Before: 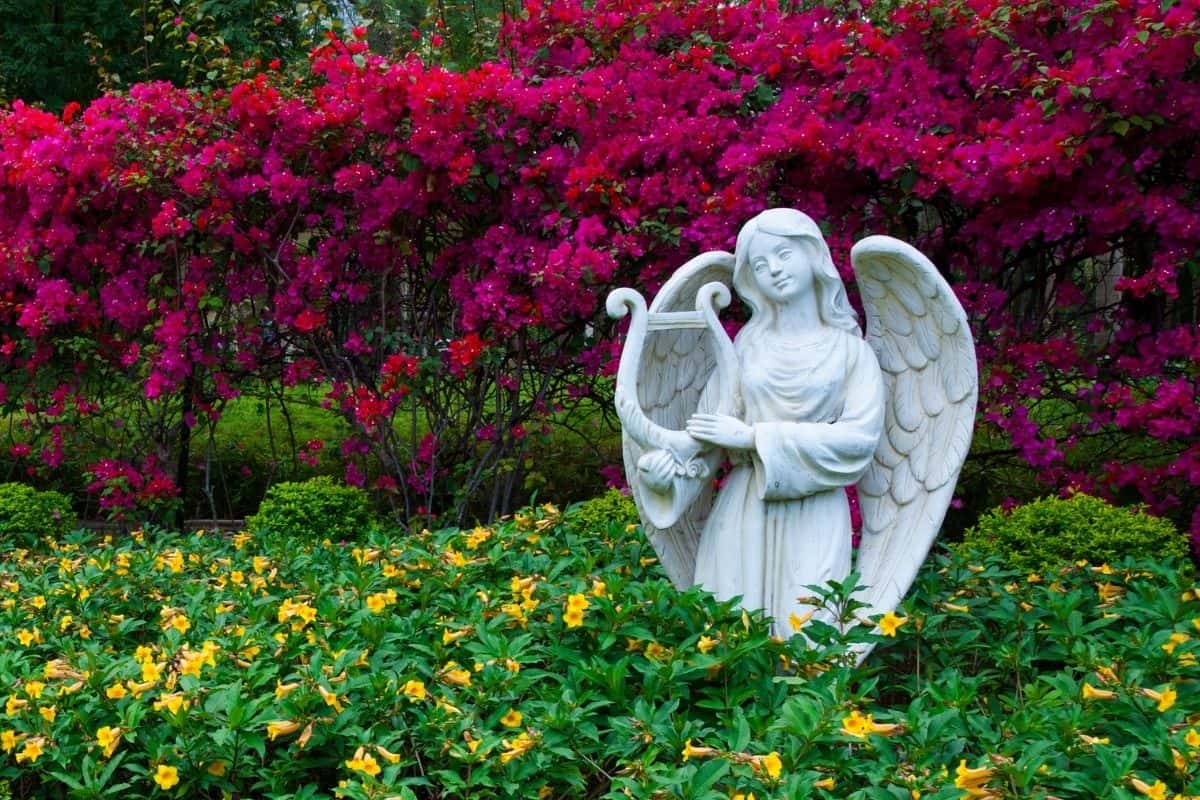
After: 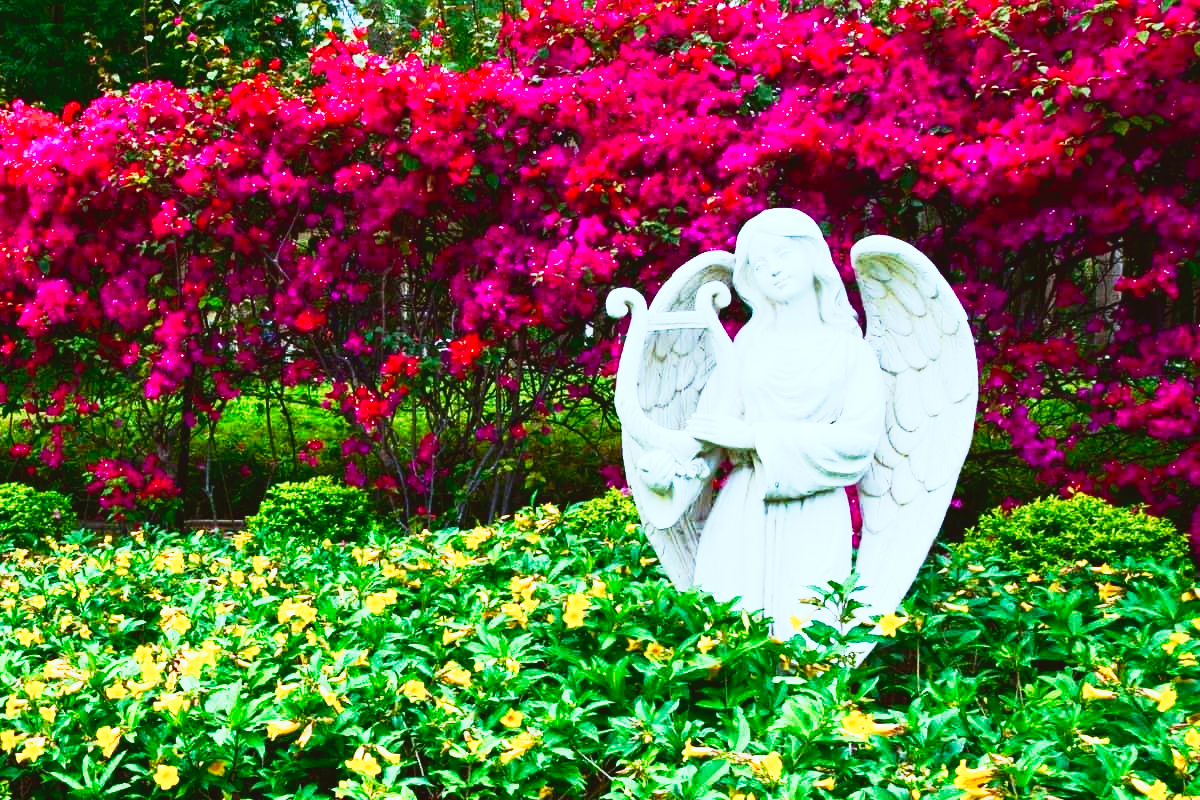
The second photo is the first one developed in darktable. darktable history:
contrast brightness saturation: contrast 0.214, brightness -0.111, saturation 0.212
exposure: black level correction 0, exposure 0.691 EV, compensate highlight preservation false
tone curve: curves: ch0 [(0, 0.052) (0.207, 0.35) (0.392, 0.592) (0.54, 0.803) (0.725, 0.922) (0.99, 0.974)], preserve colors none
color correction: highlights a* -5.1, highlights b* -4.22, shadows a* 3.83, shadows b* 4.14
